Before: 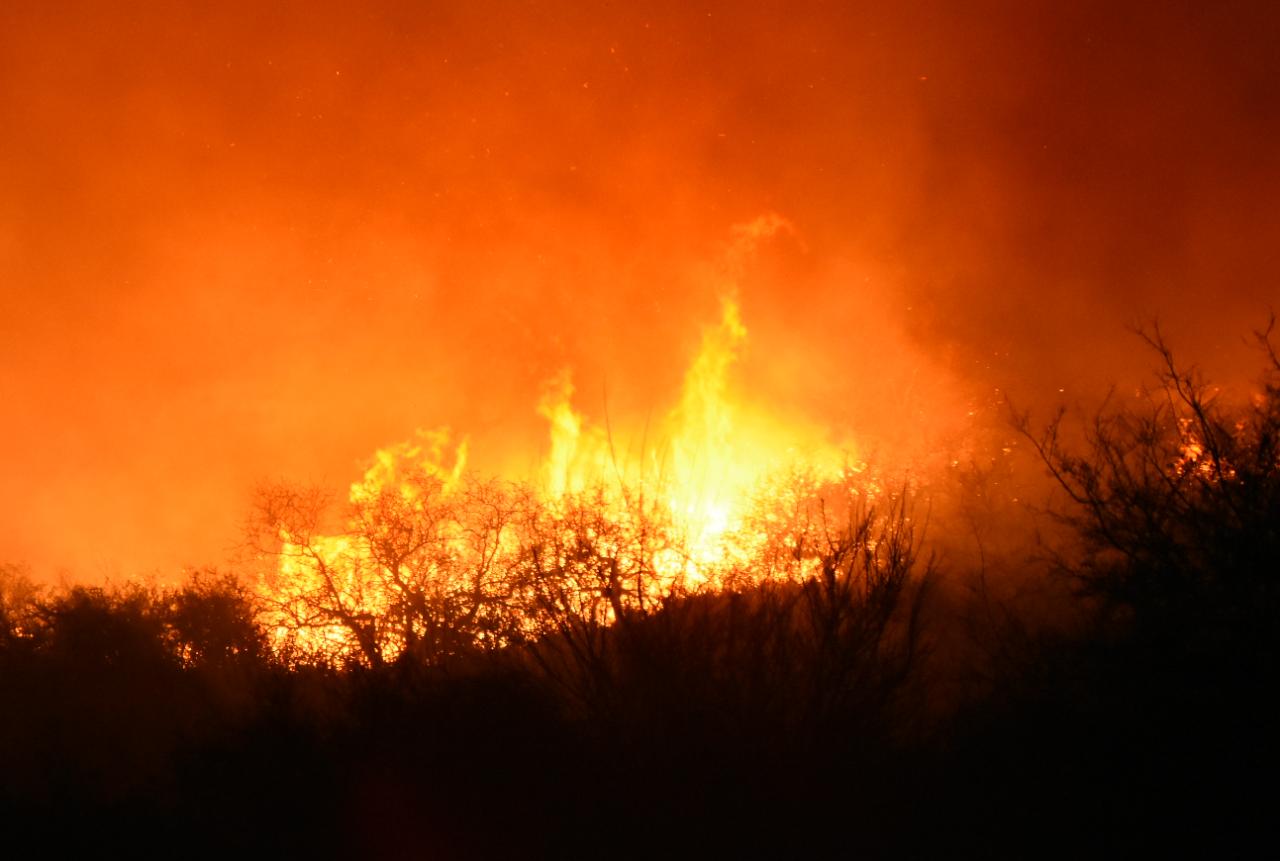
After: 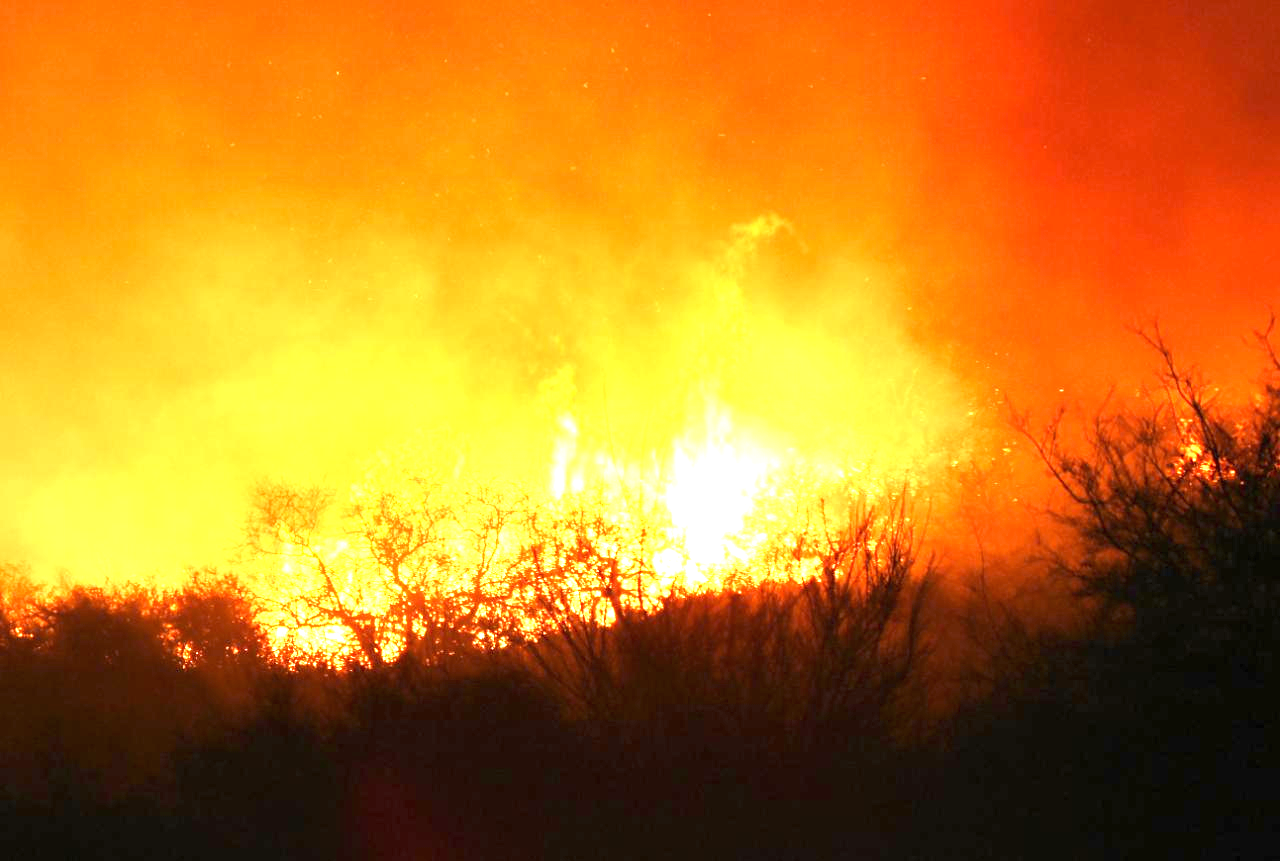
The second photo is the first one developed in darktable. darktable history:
exposure: black level correction 0, exposure 2.101 EV, compensate highlight preservation false
